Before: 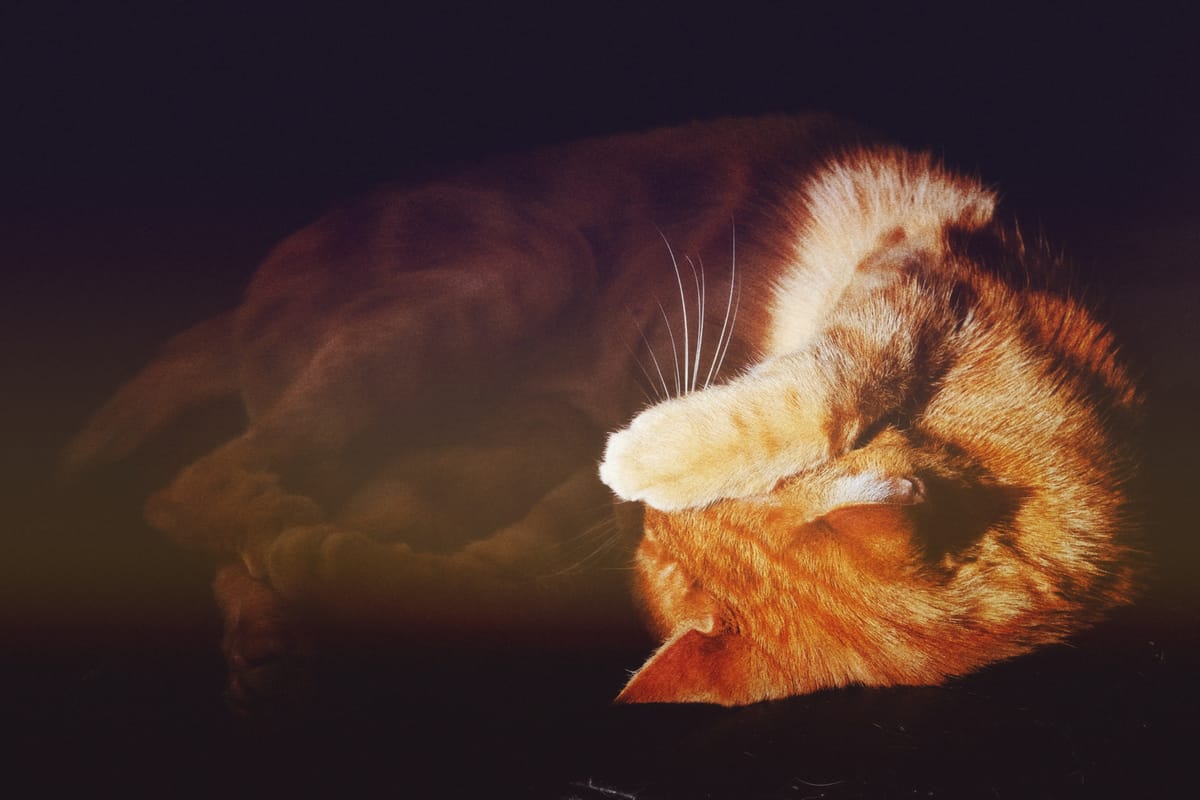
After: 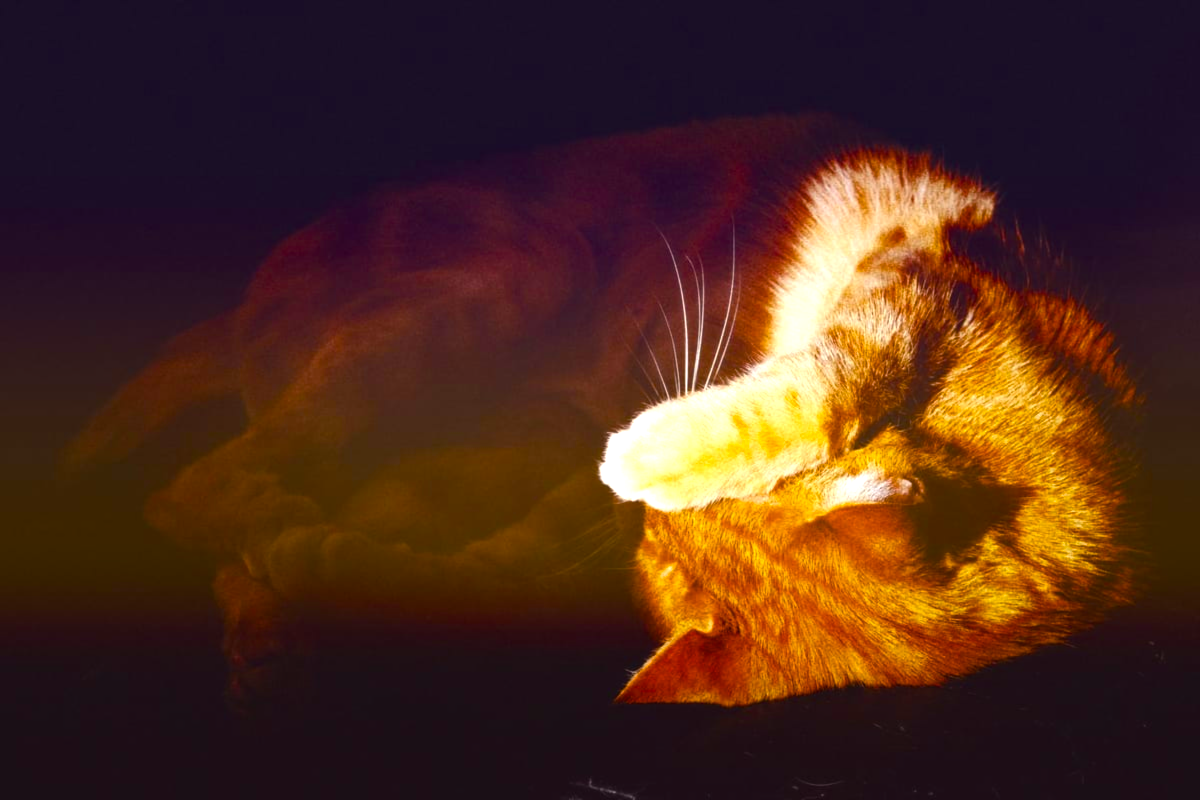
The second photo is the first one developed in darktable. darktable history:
color balance rgb: linear chroma grading › global chroma 9%, perceptual saturation grading › global saturation 36%, perceptual saturation grading › shadows 35%, perceptual brilliance grading › global brilliance 21.21%, perceptual brilliance grading › shadows -35%, global vibrance 21.21%
lowpass: radius 0.5, unbound 0
